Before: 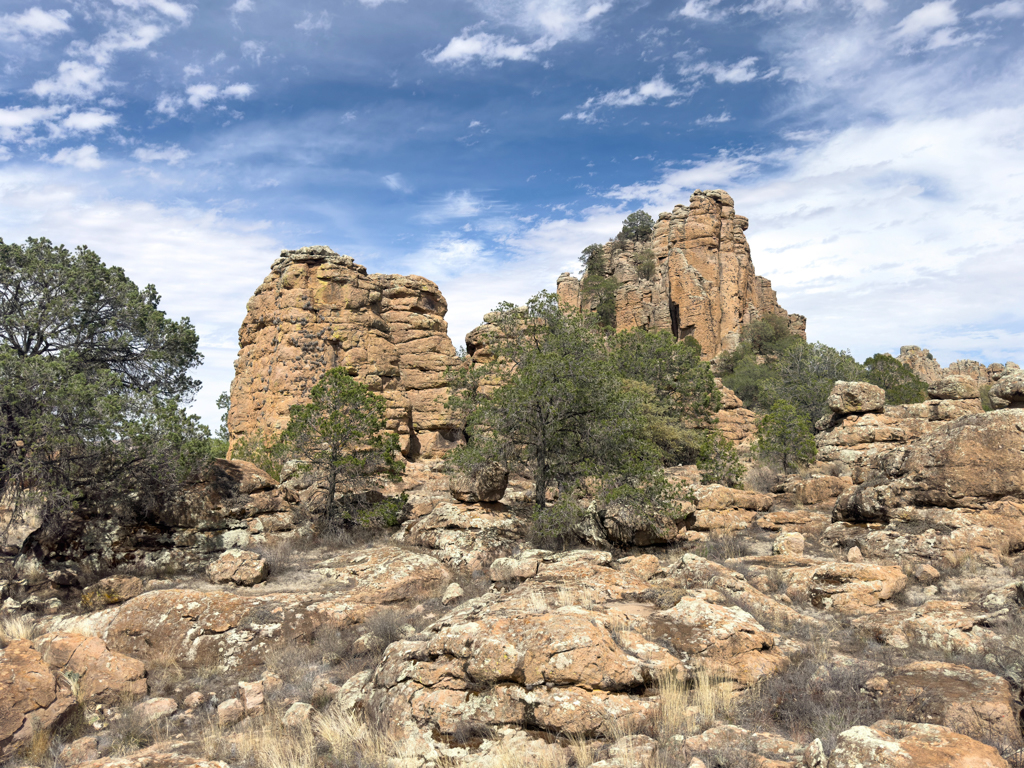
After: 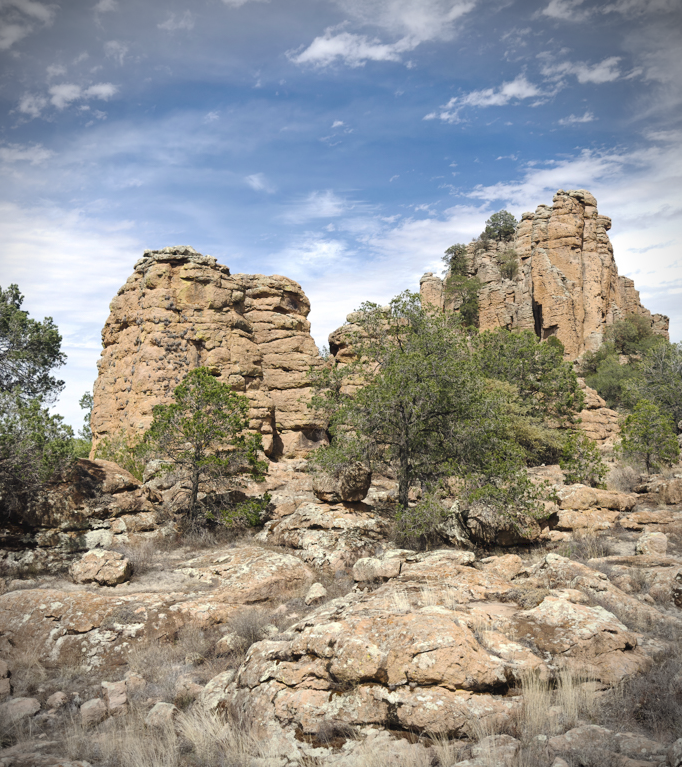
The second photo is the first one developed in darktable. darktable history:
tone curve: curves: ch0 [(0, 0) (0.003, 0.054) (0.011, 0.058) (0.025, 0.069) (0.044, 0.087) (0.069, 0.1) (0.1, 0.123) (0.136, 0.152) (0.177, 0.183) (0.224, 0.234) (0.277, 0.291) (0.335, 0.367) (0.399, 0.441) (0.468, 0.524) (0.543, 0.6) (0.623, 0.673) (0.709, 0.744) (0.801, 0.812) (0.898, 0.89) (1, 1)], preserve colors none
vignetting: brightness -0.707, saturation -0.479, unbound false
crop and rotate: left 13.385%, right 19.941%
